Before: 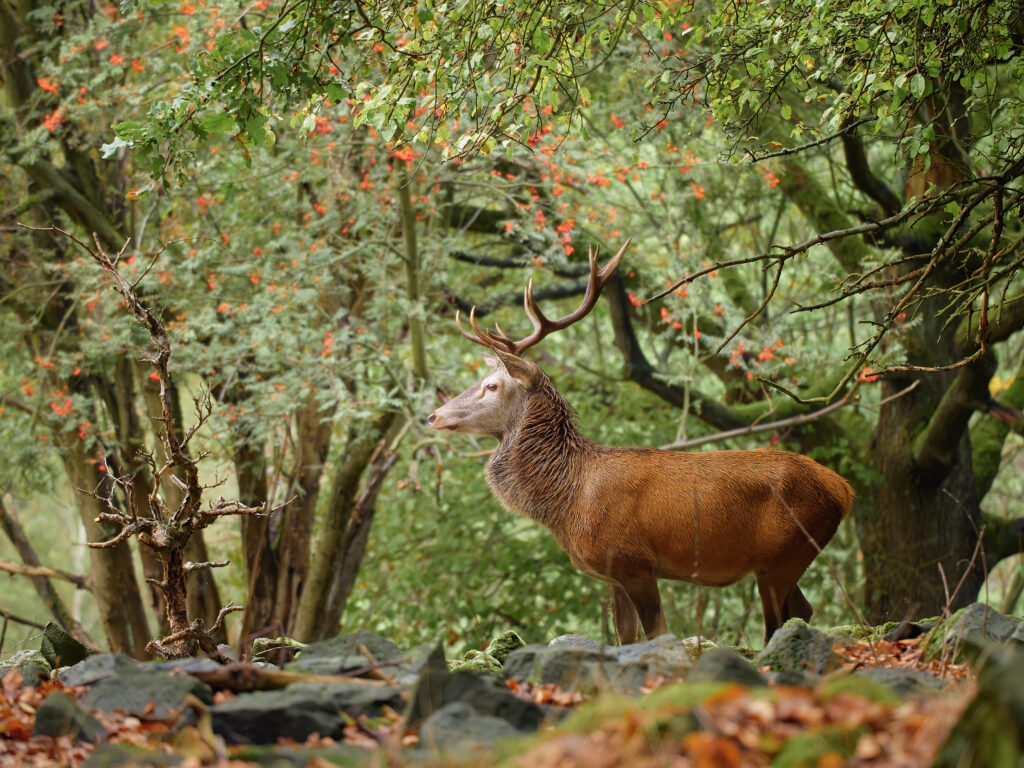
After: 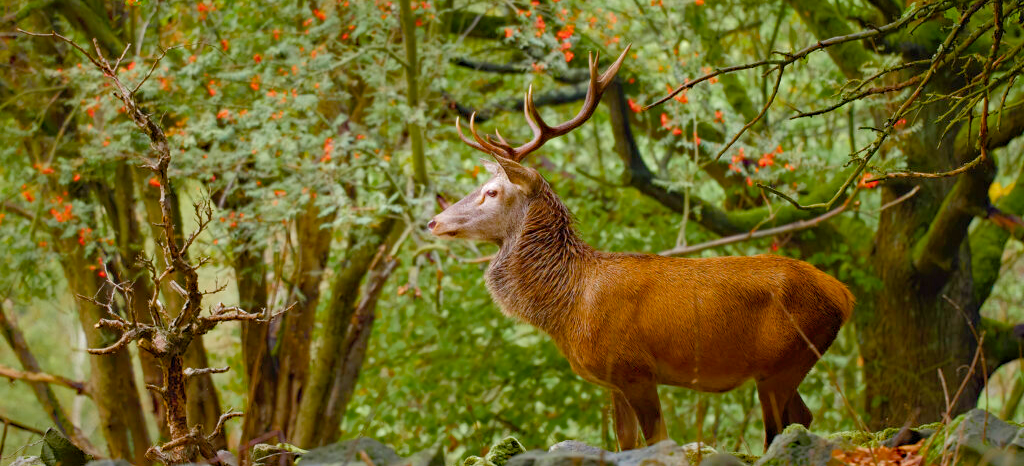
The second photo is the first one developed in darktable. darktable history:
crop and rotate: top 25.357%, bottom 13.942%
haze removal: compatibility mode true, adaptive false
color balance rgb: perceptual saturation grading › global saturation 35%, perceptual saturation grading › highlights -25%, perceptual saturation grading › shadows 50%
tone equalizer: on, module defaults
shadows and highlights: on, module defaults
